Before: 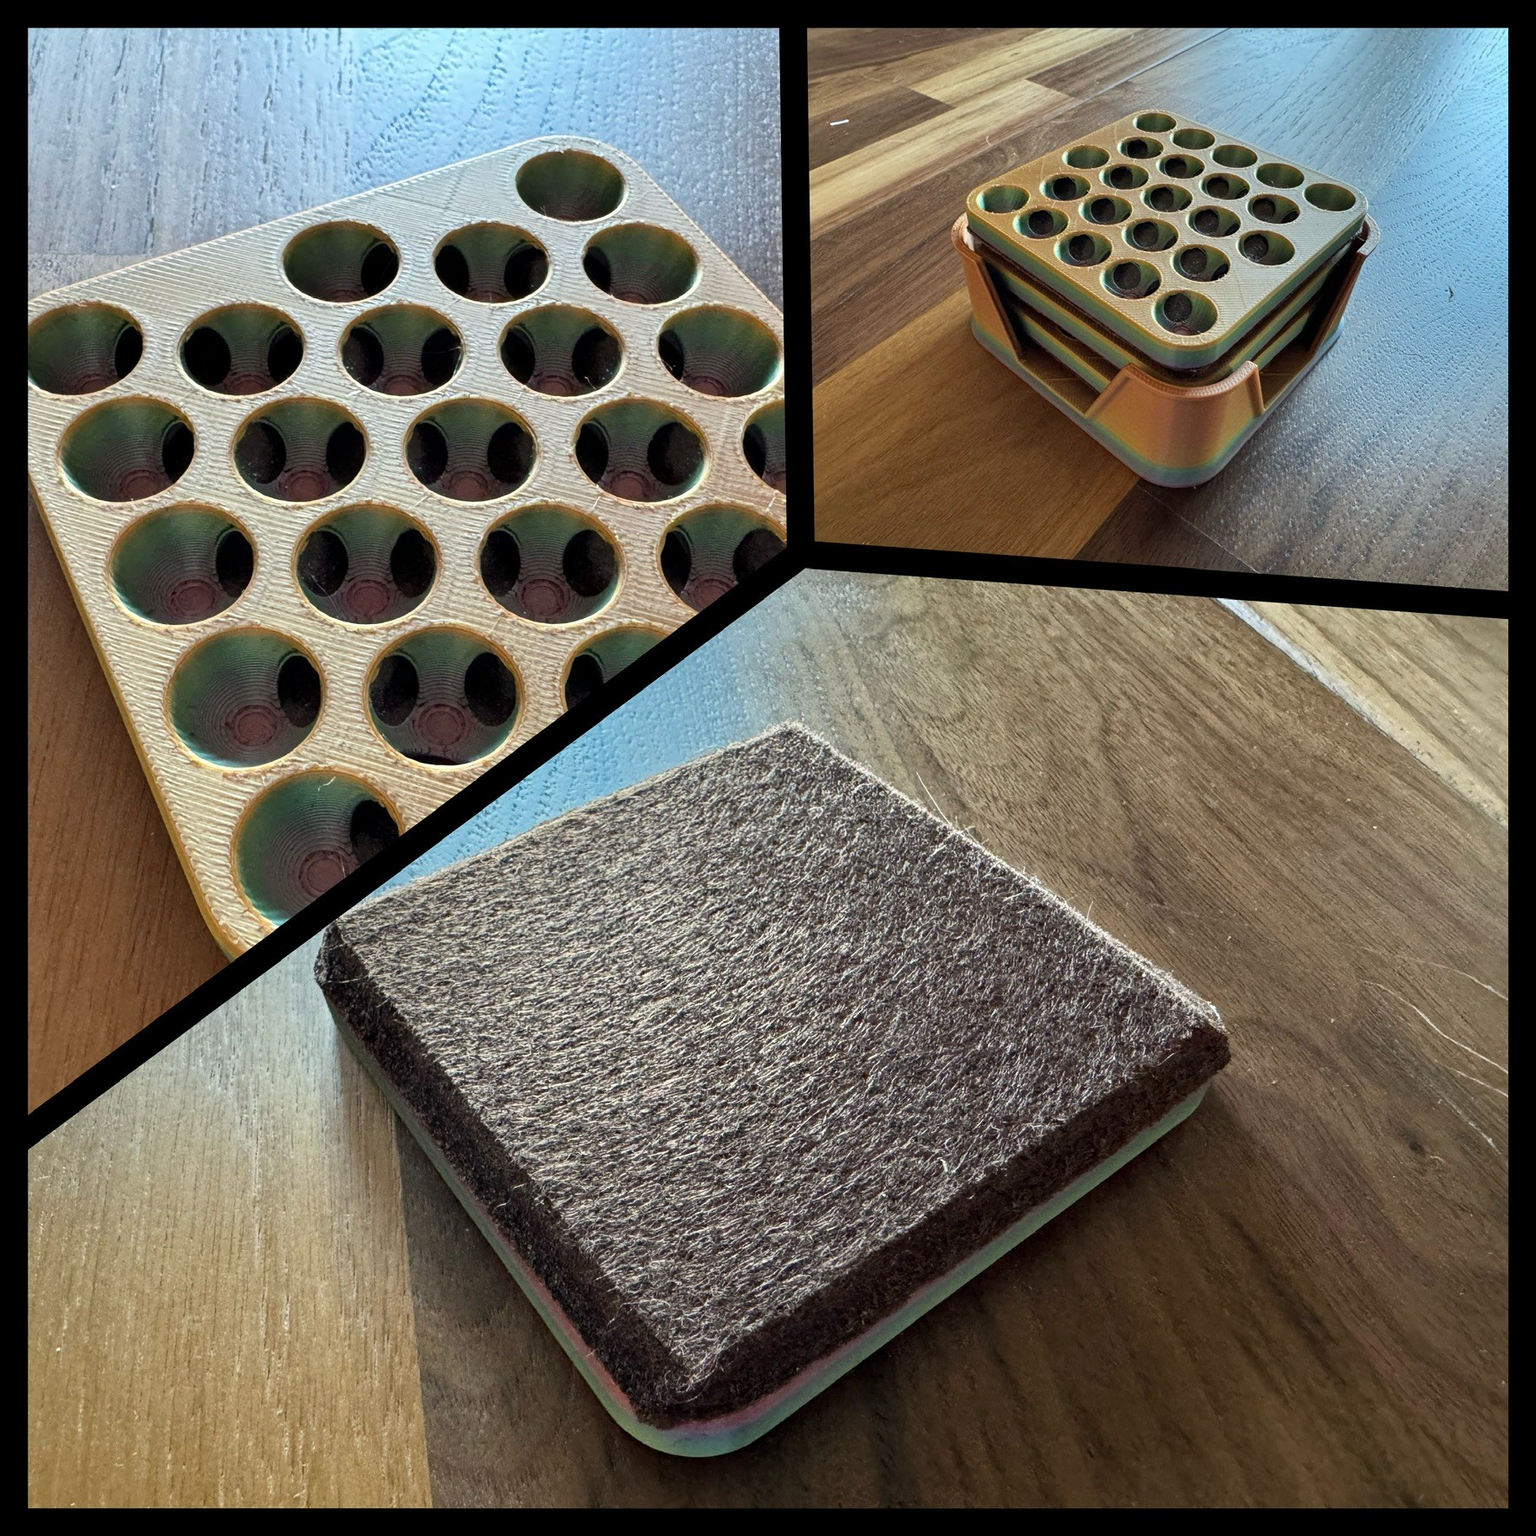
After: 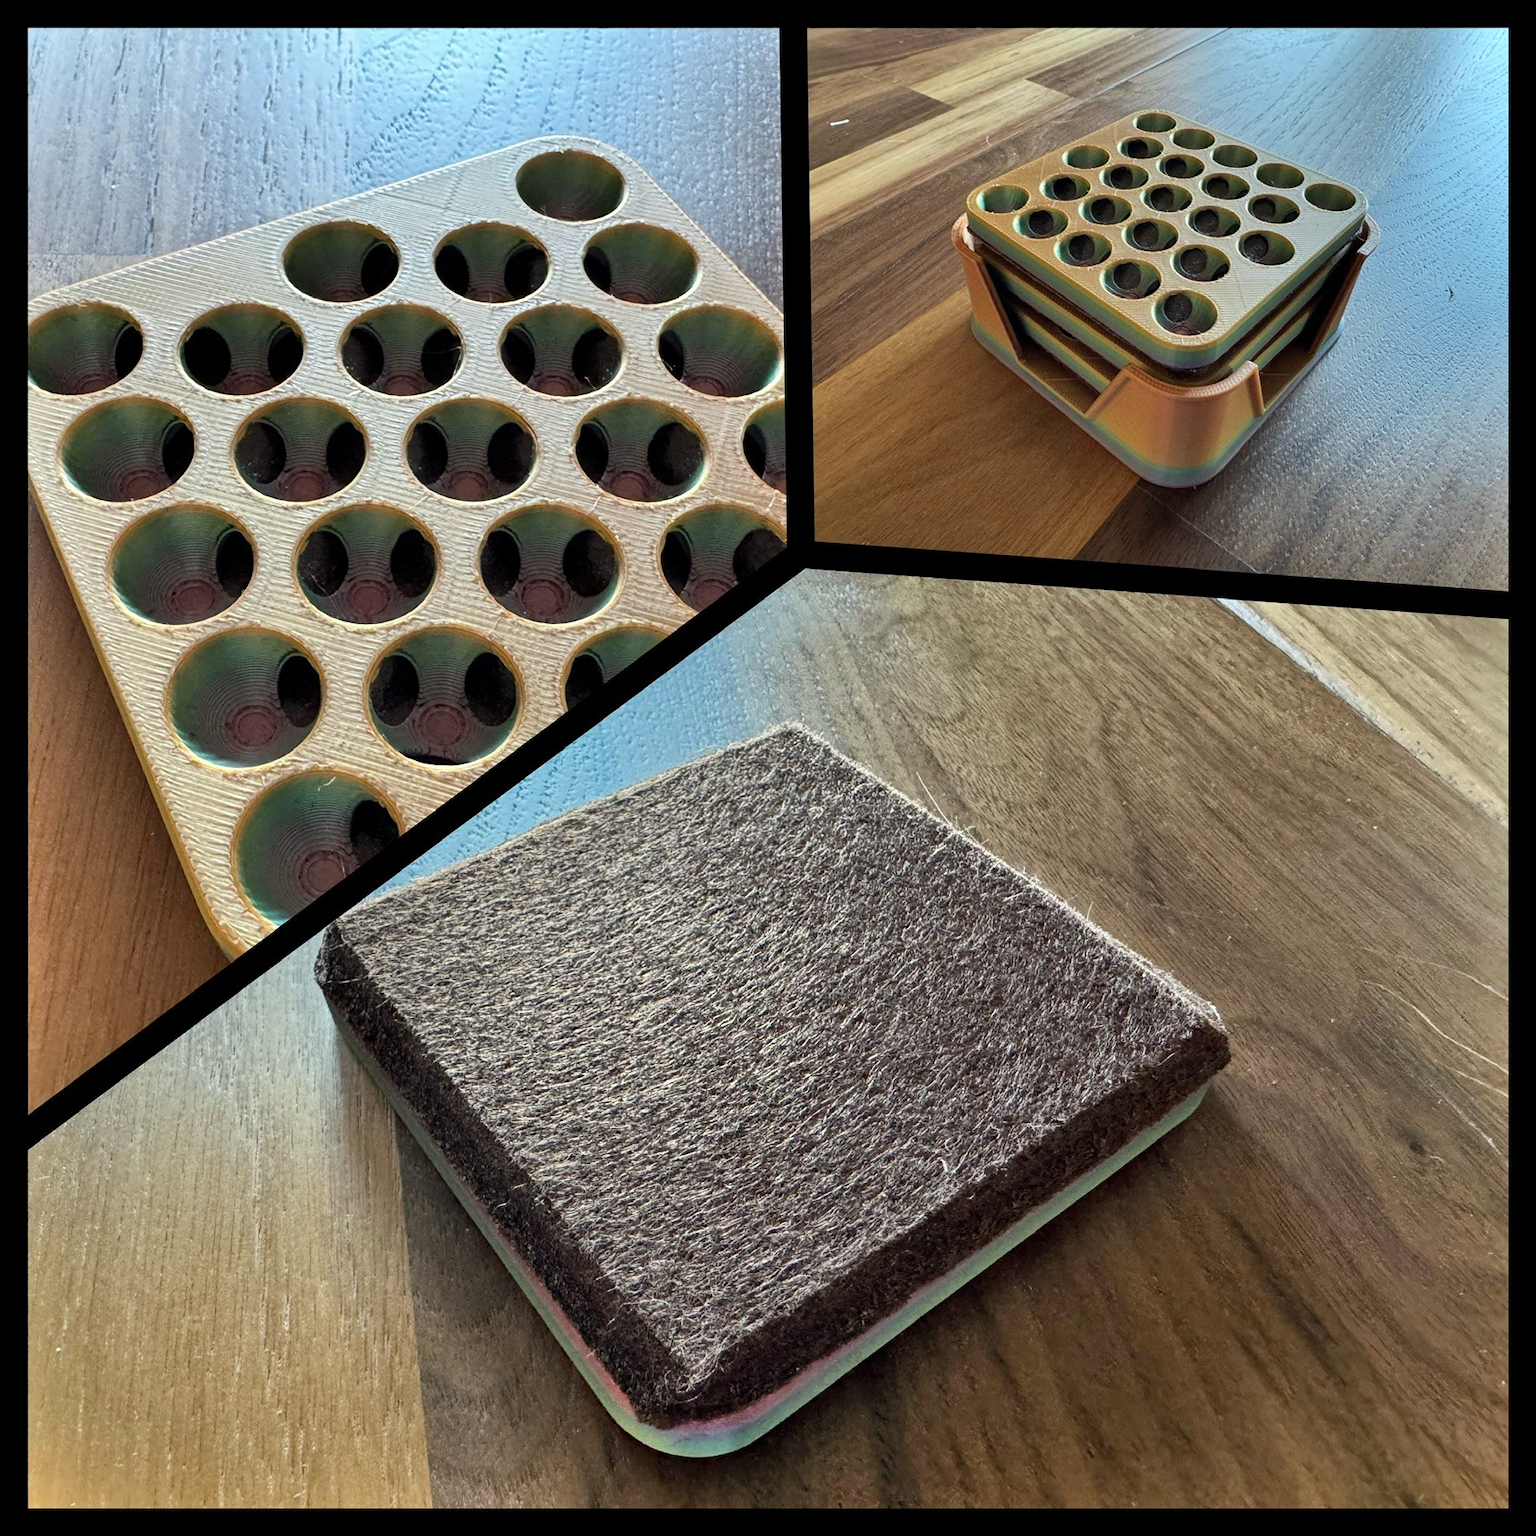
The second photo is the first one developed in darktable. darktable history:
rotate and perspective: crop left 0, crop top 0
shadows and highlights: white point adjustment 0.05, highlights color adjustment 55.9%, soften with gaussian
